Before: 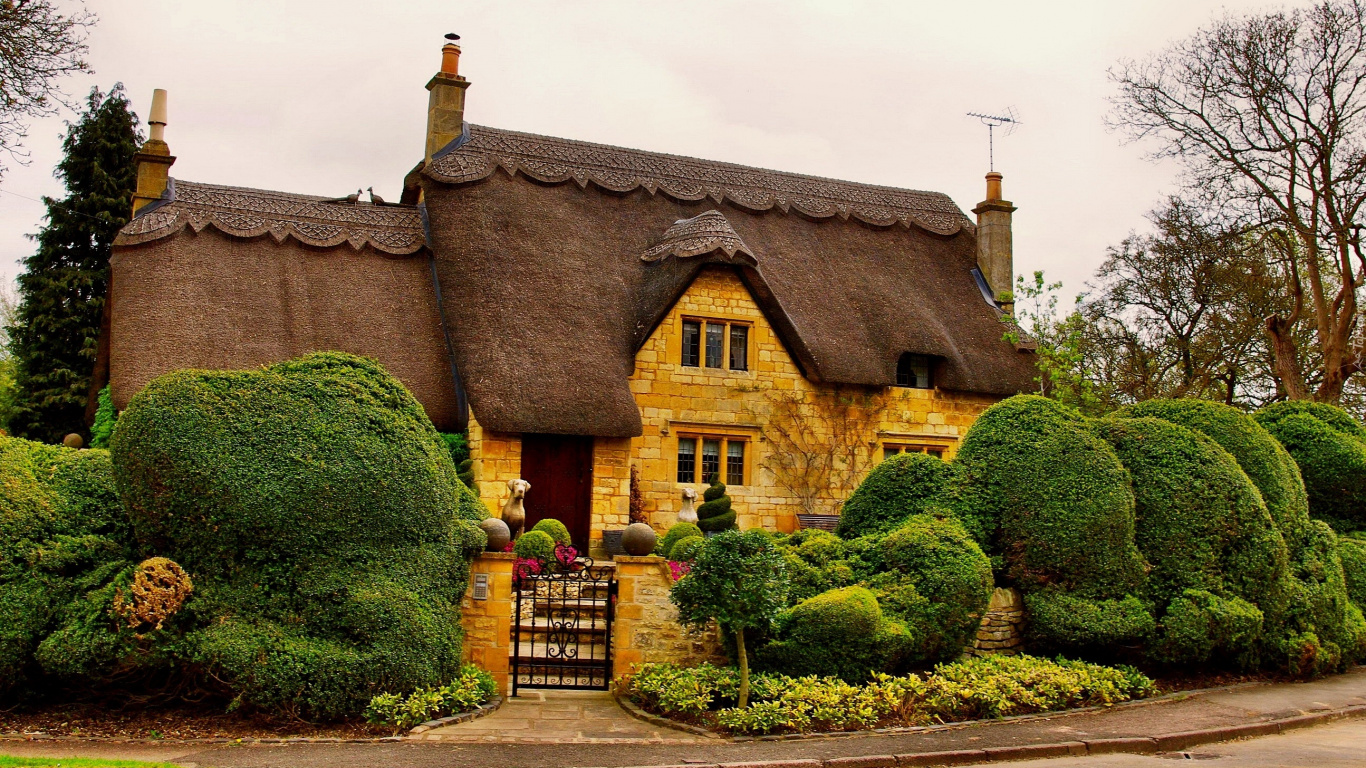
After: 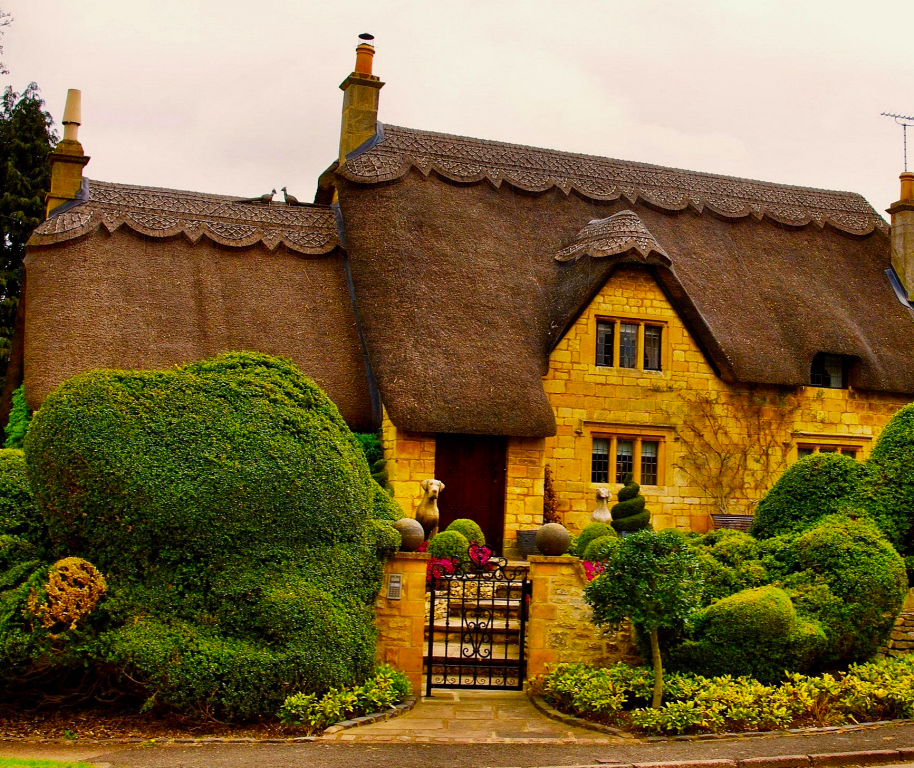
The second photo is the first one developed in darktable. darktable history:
crop and rotate: left 6.322%, right 26.742%
color balance rgb: perceptual saturation grading › global saturation 29.821%
